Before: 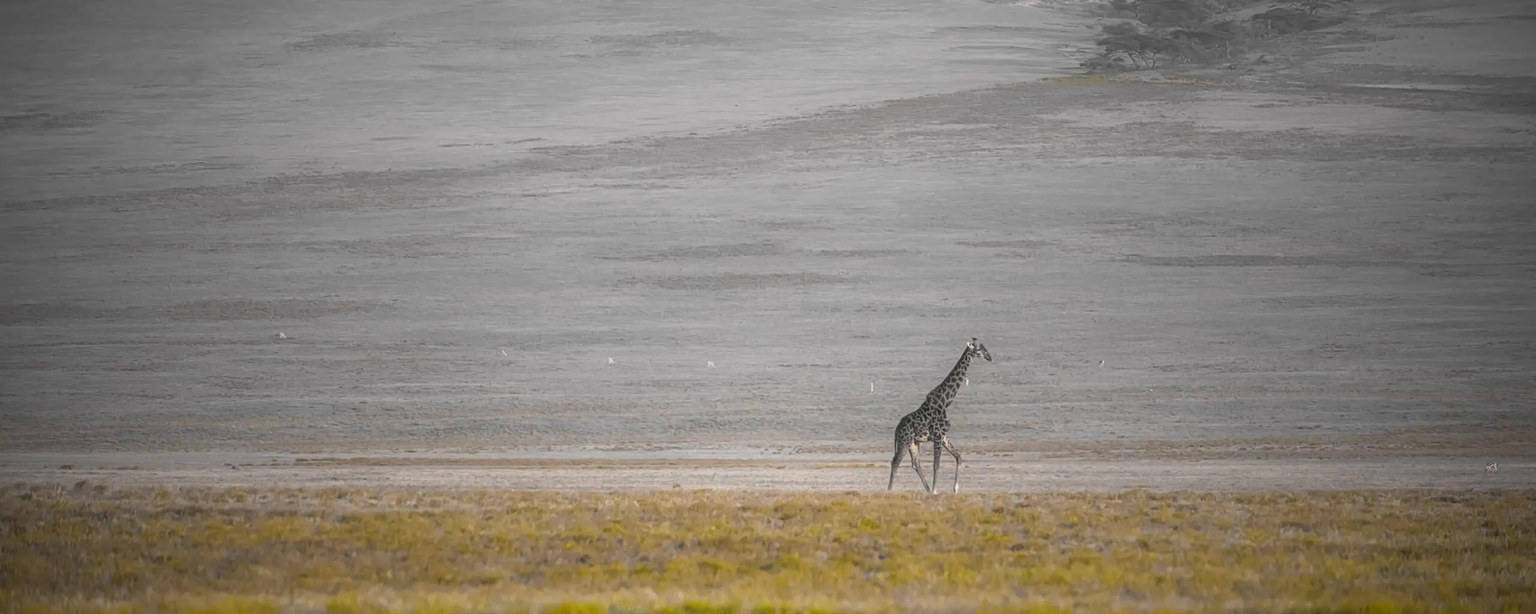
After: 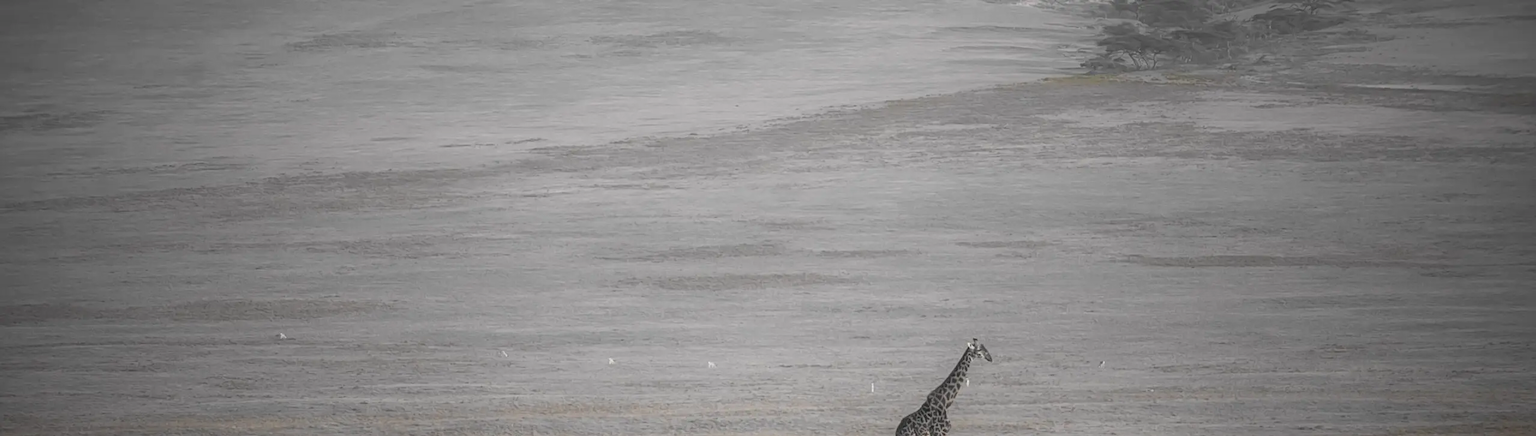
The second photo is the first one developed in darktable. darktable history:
crop: right 0%, bottom 28.883%
tone equalizer: on, module defaults
